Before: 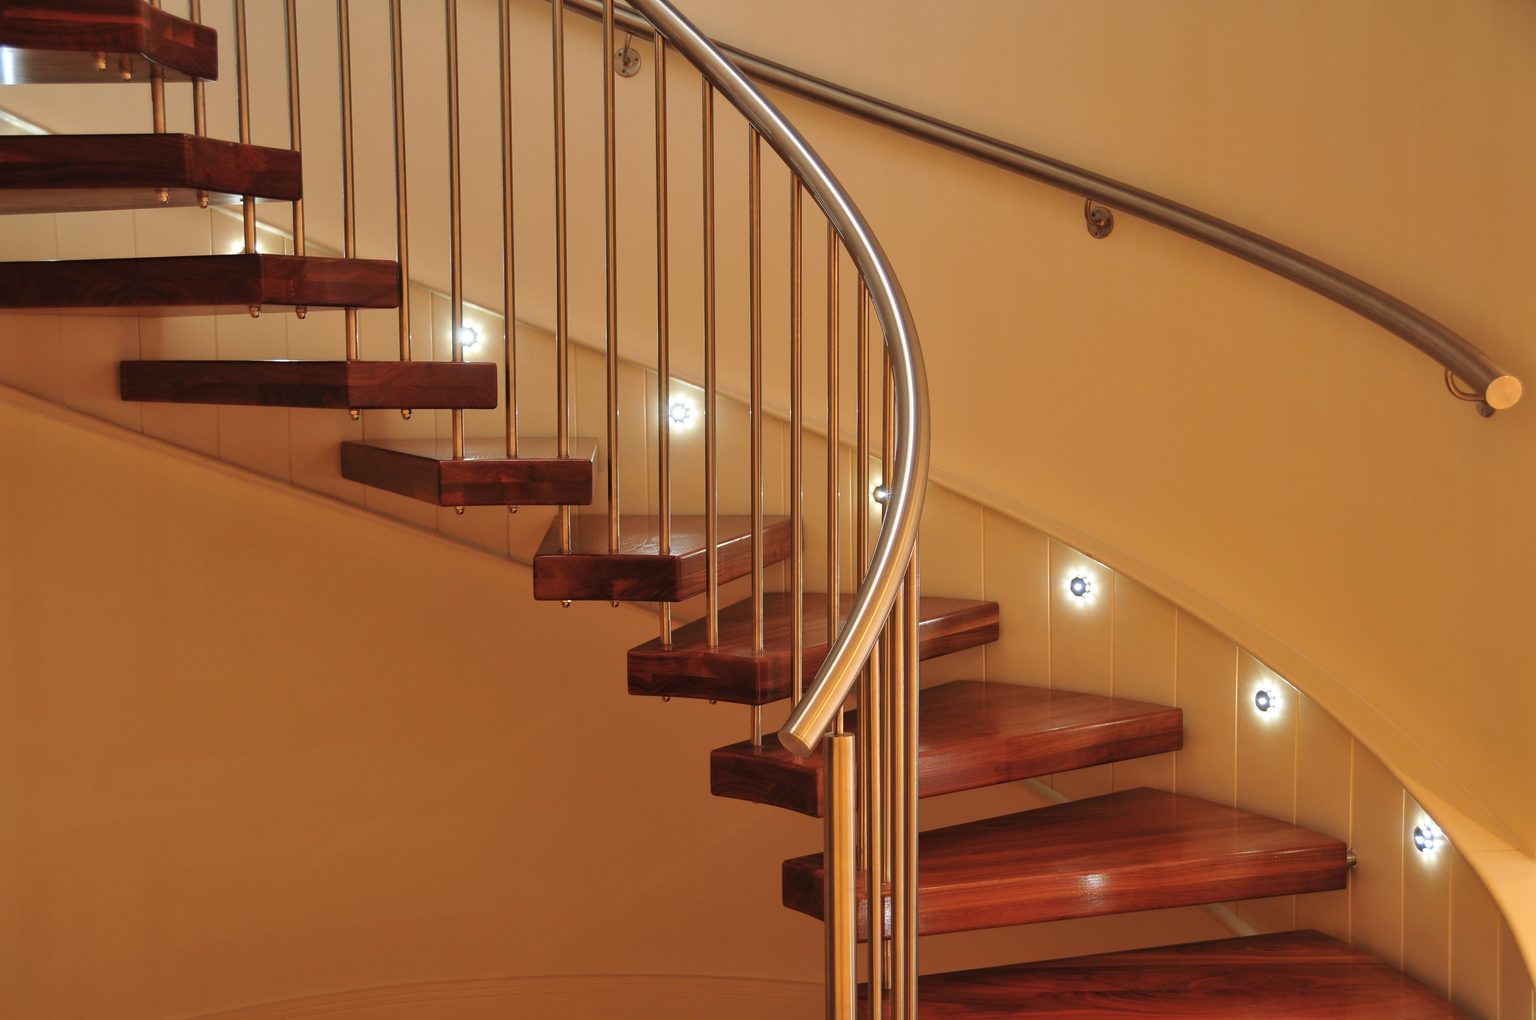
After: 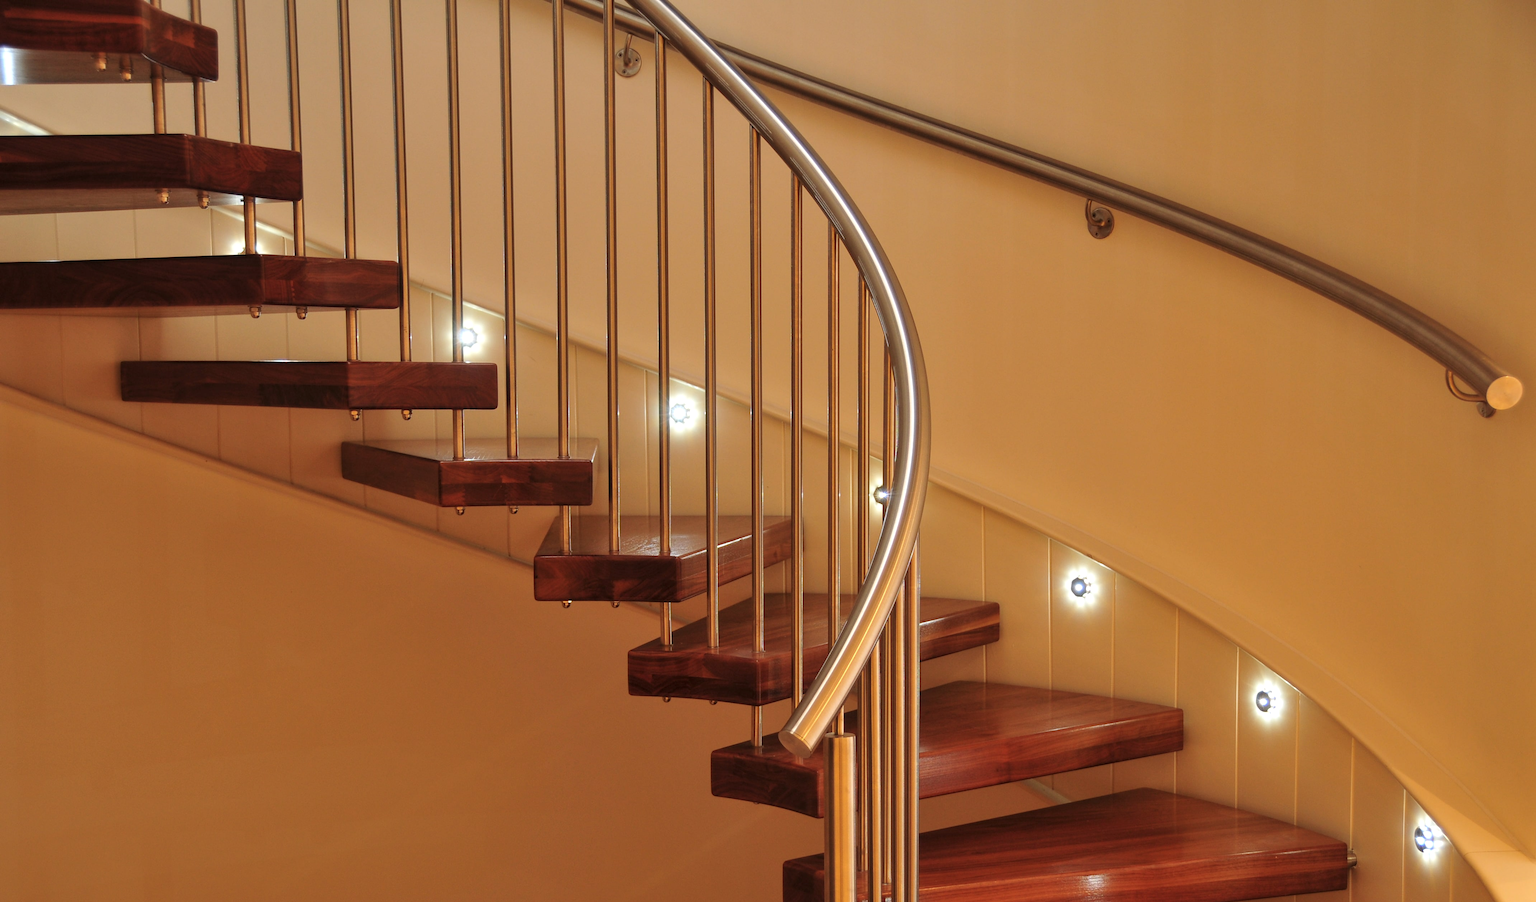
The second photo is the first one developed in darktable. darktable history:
crop and rotate: top 0%, bottom 11.567%
local contrast: highlights 104%, shadows 97%, detail 120%, midtone range 0.2
